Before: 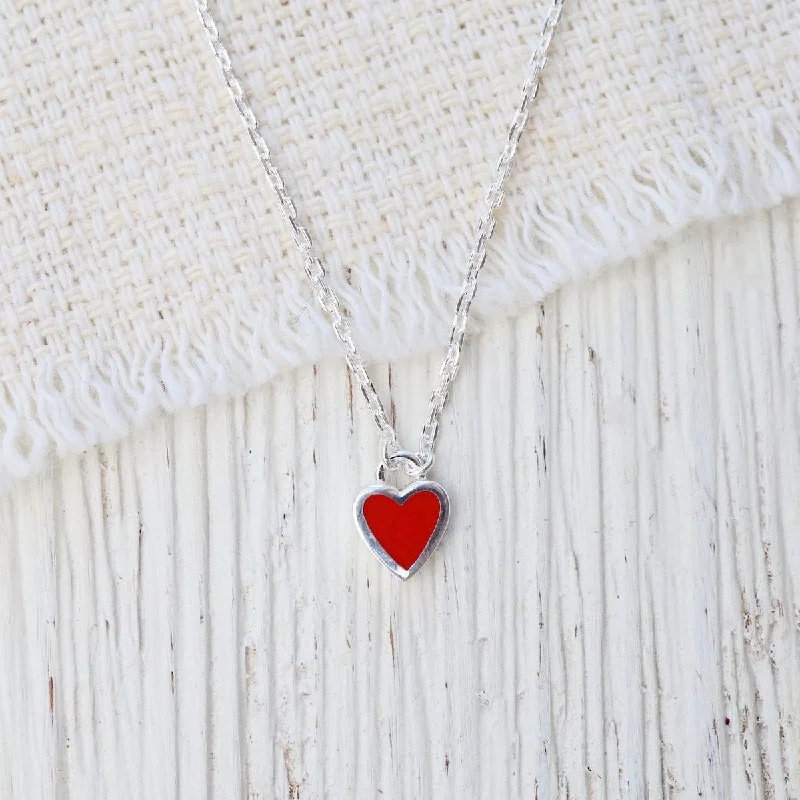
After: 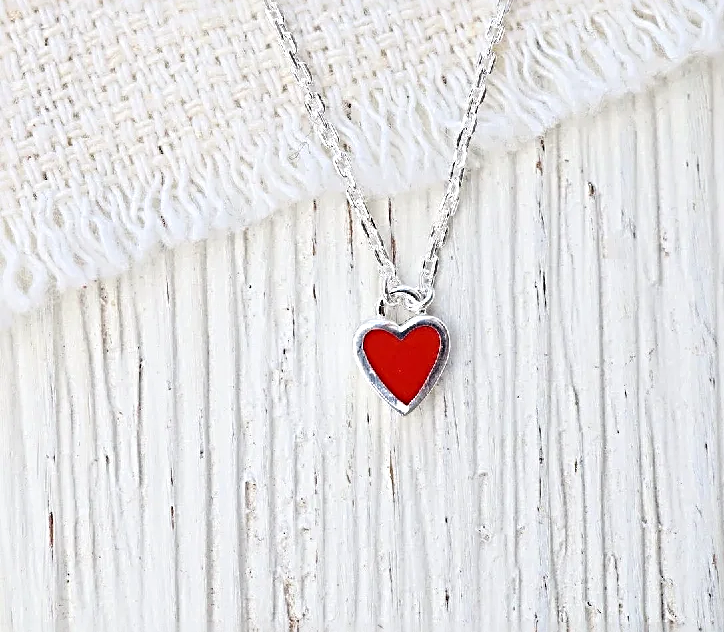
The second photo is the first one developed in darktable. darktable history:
sharpen: radius 3.645, amount 0.93
crop: top 20.677%, right 9.447%, bottom 0.258%
exposure: exposure 0.19 EV, compensate exposure bias true, compensate highlight preservation false
